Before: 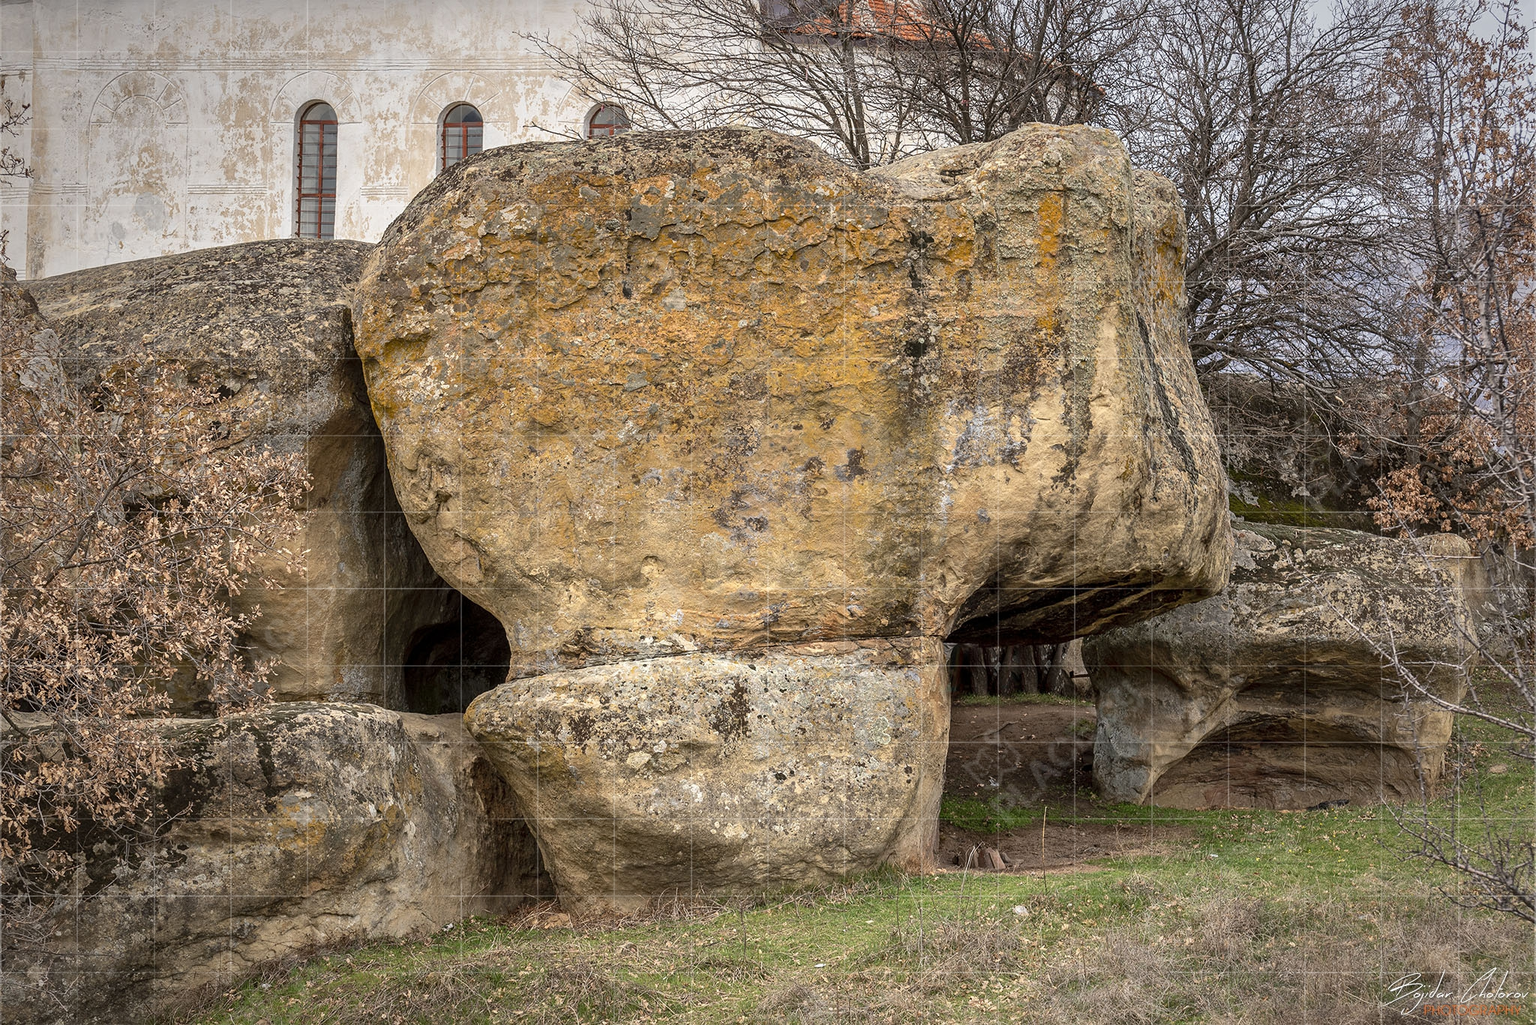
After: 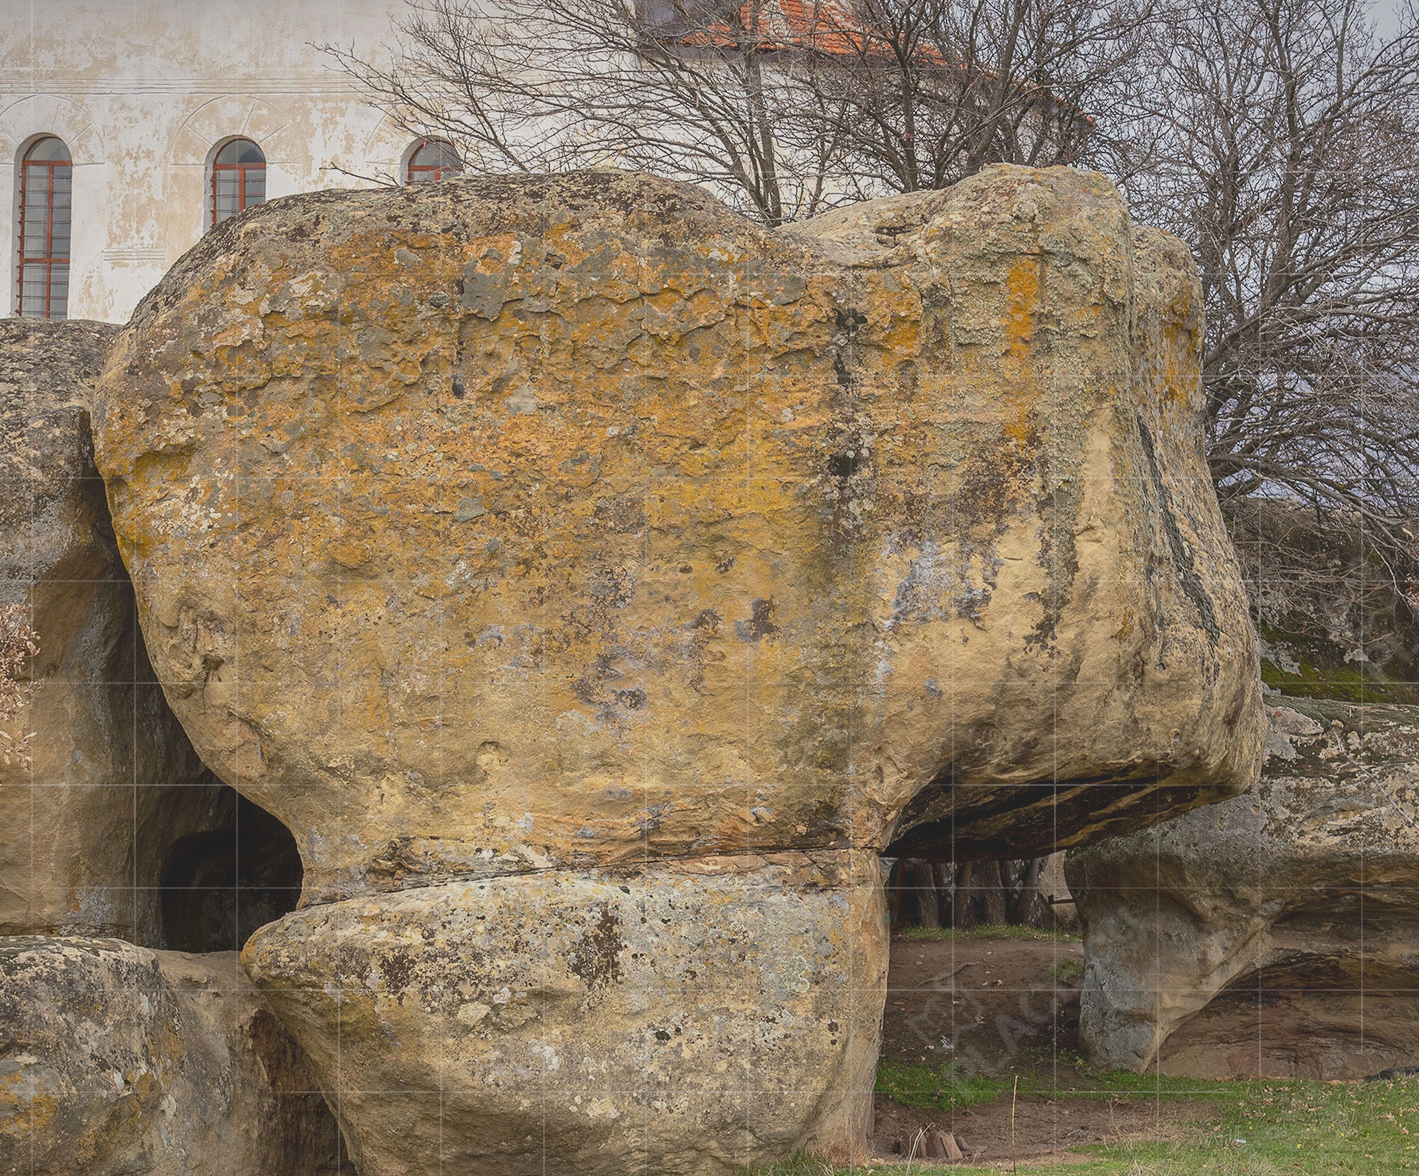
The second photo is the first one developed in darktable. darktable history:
crop: left 18.479%, right 12.2%, bottom 13.971%
local contrast: detail 70%
